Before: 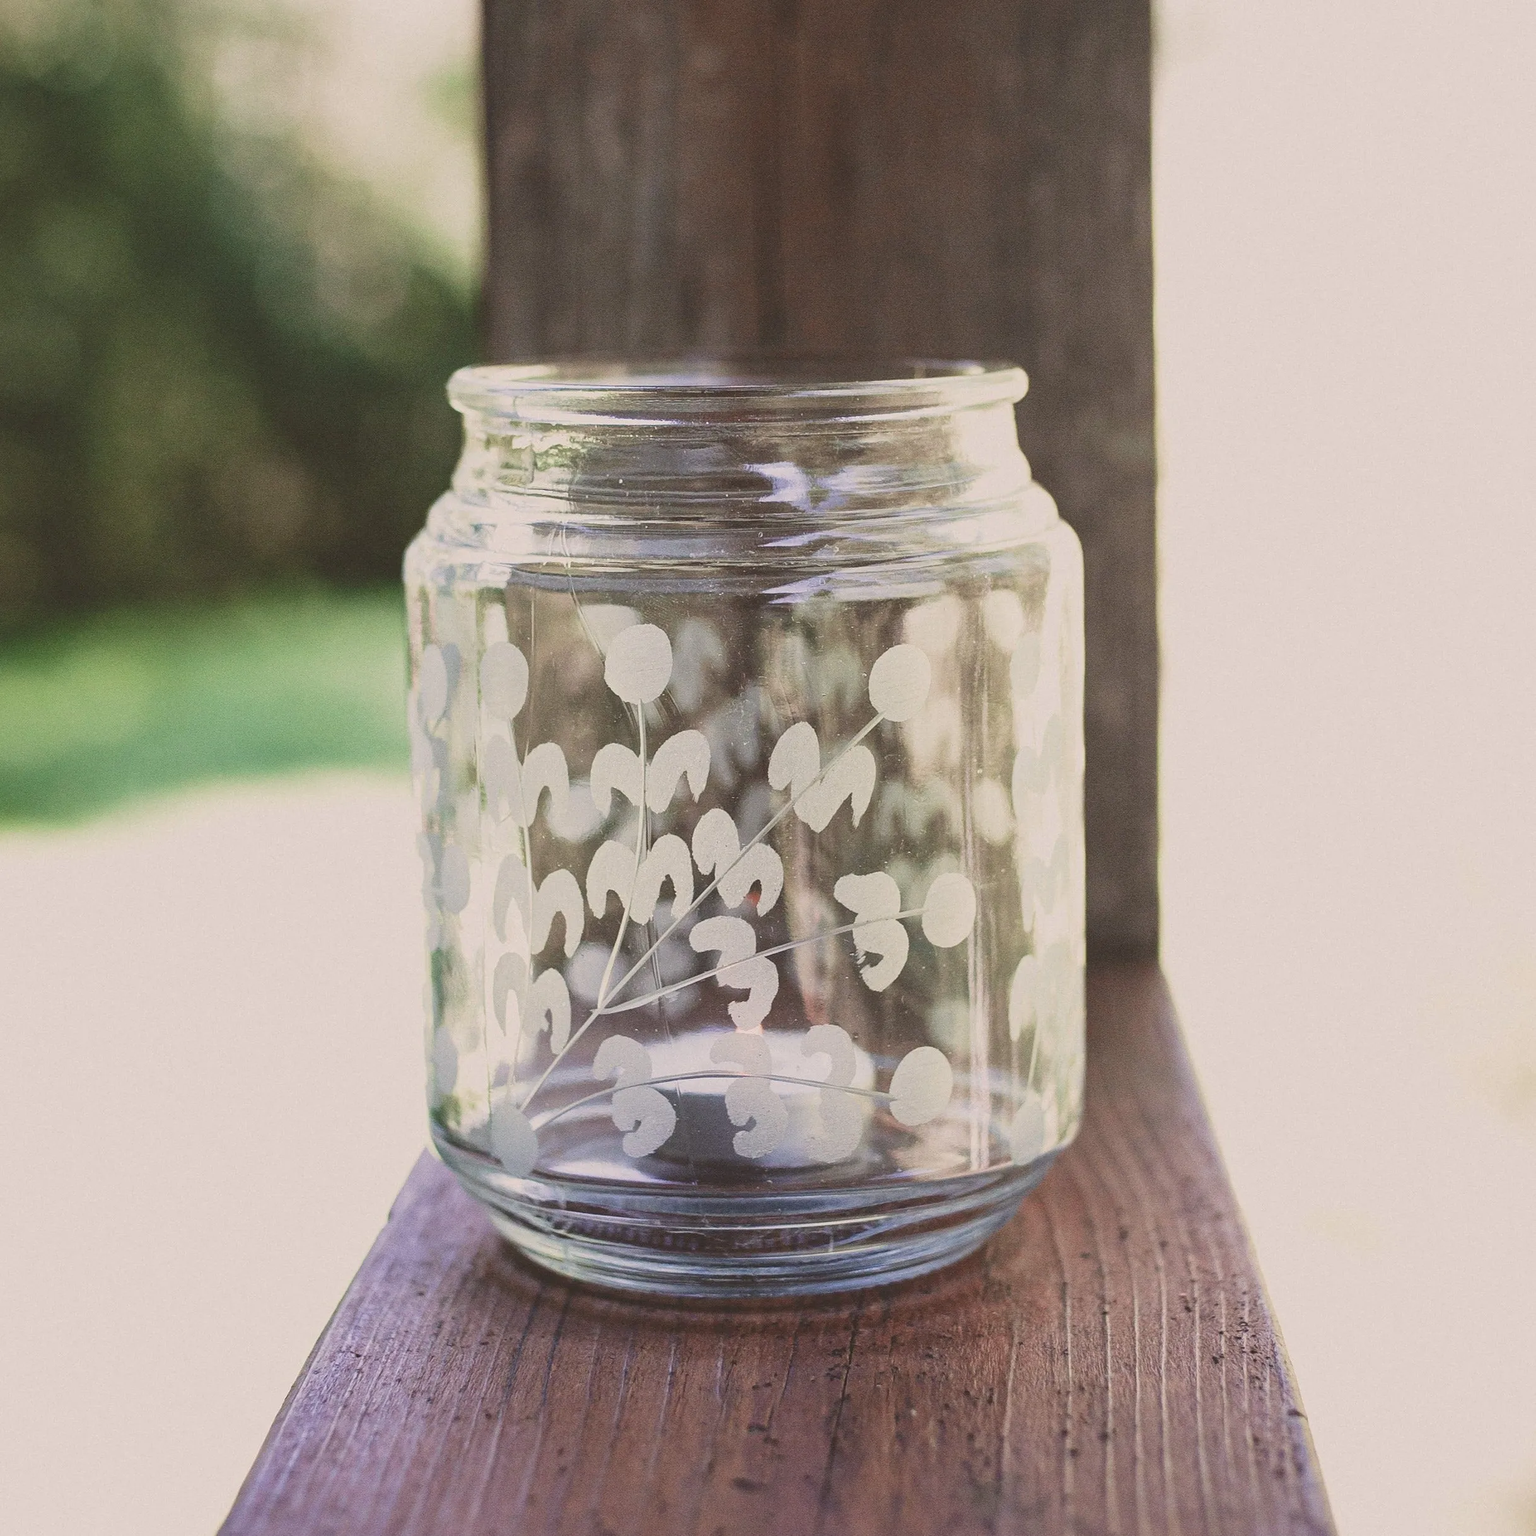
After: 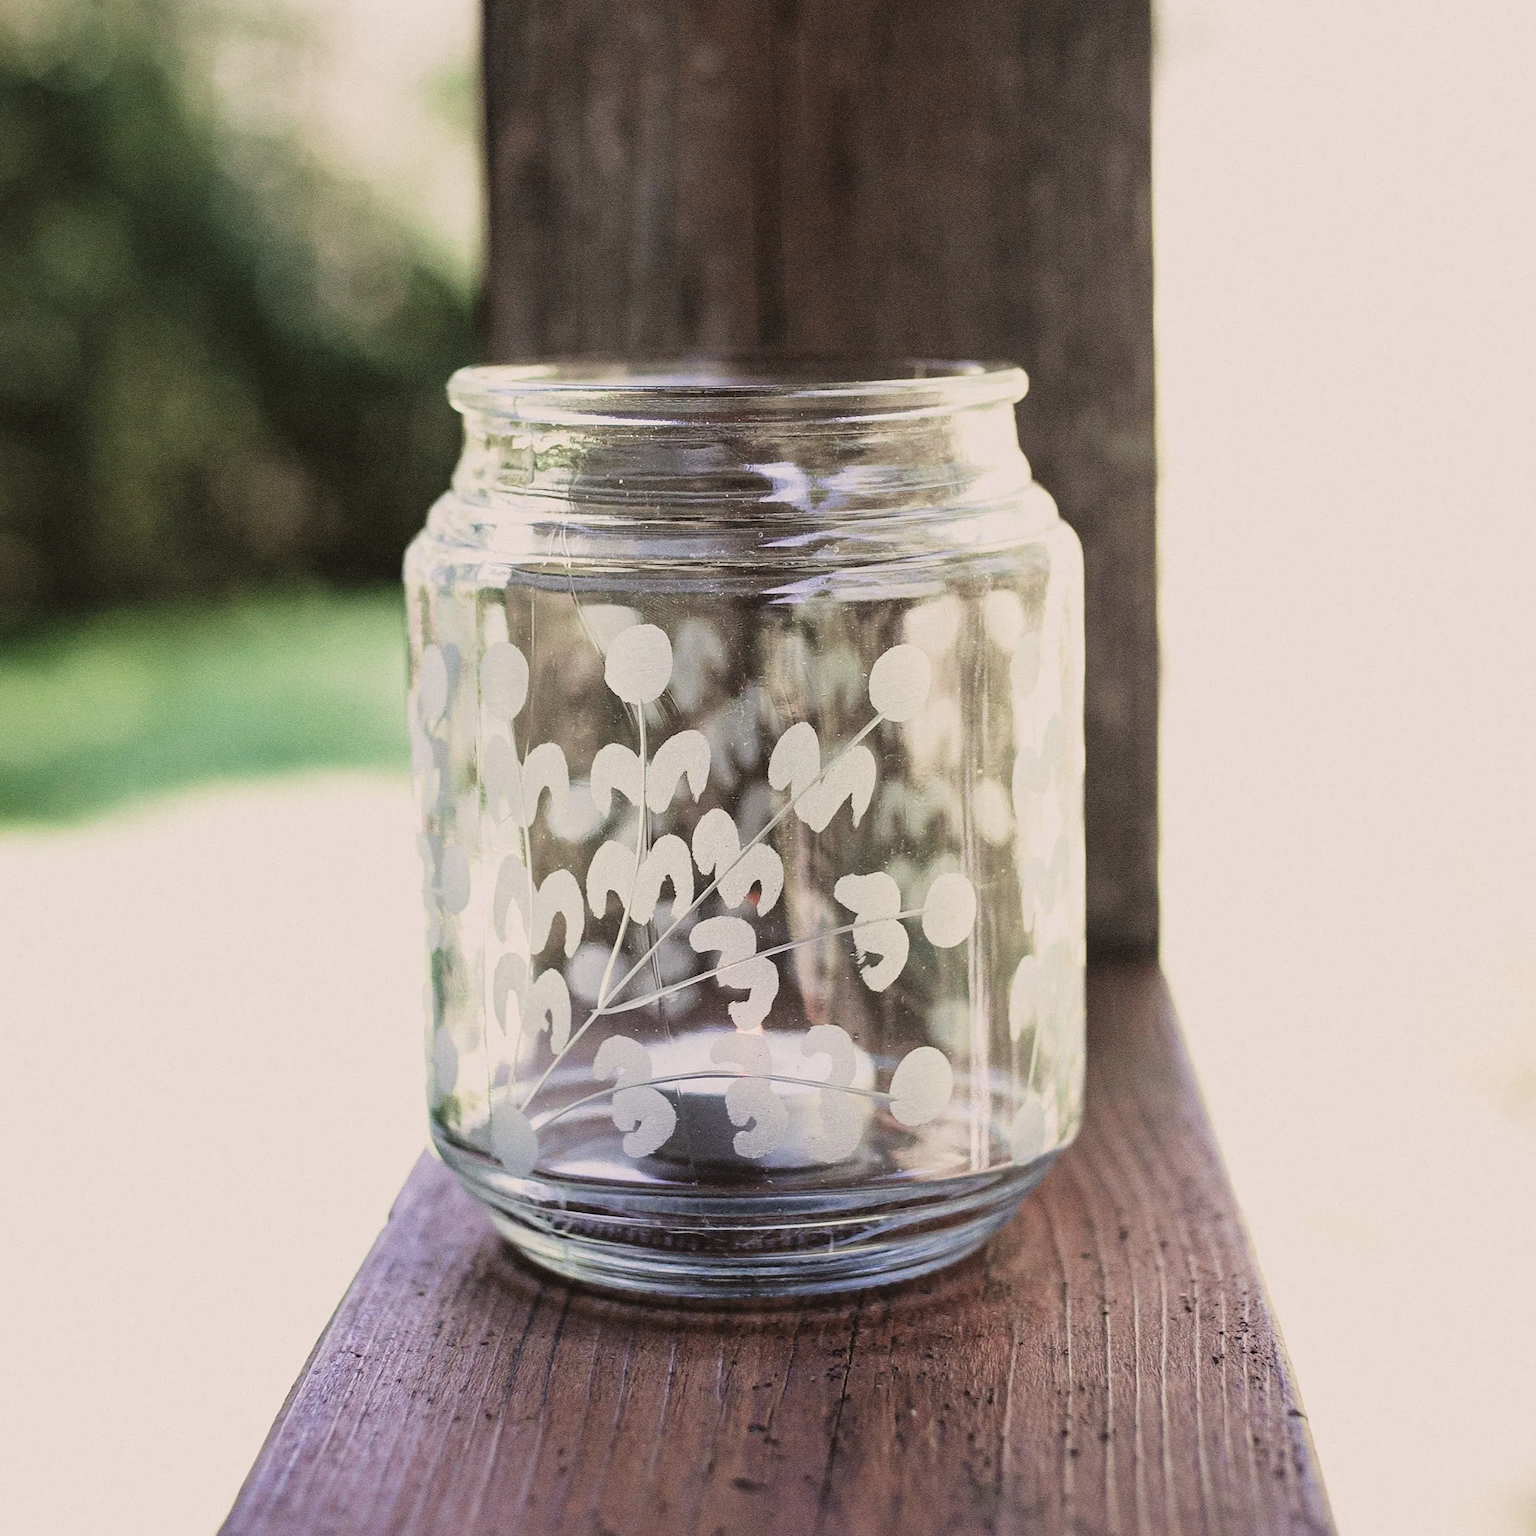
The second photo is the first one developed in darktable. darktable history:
filmic rgb: black relative exposure -6.3 EV, white relative exposure 2.79 EV, target black luminance 0%, hardness 4.64, latitude 68.21%, contrast 1.282, shadows ↔ highlights balance -3.39%
